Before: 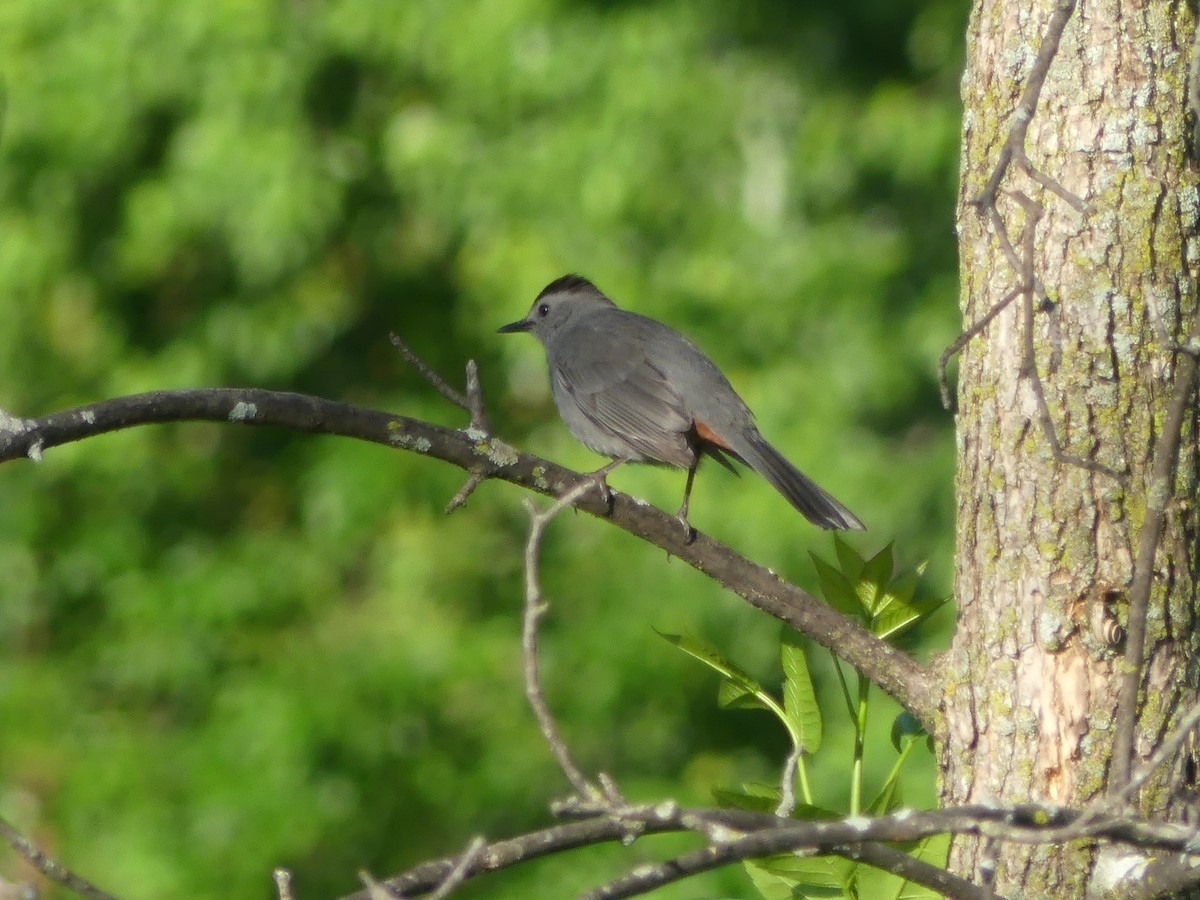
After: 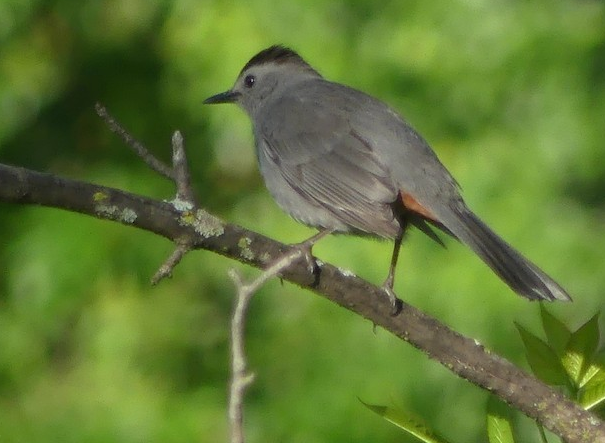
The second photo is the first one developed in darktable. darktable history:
crop: left 24.551%, top 25.495%, right 24.992%, bottom 25.28%
